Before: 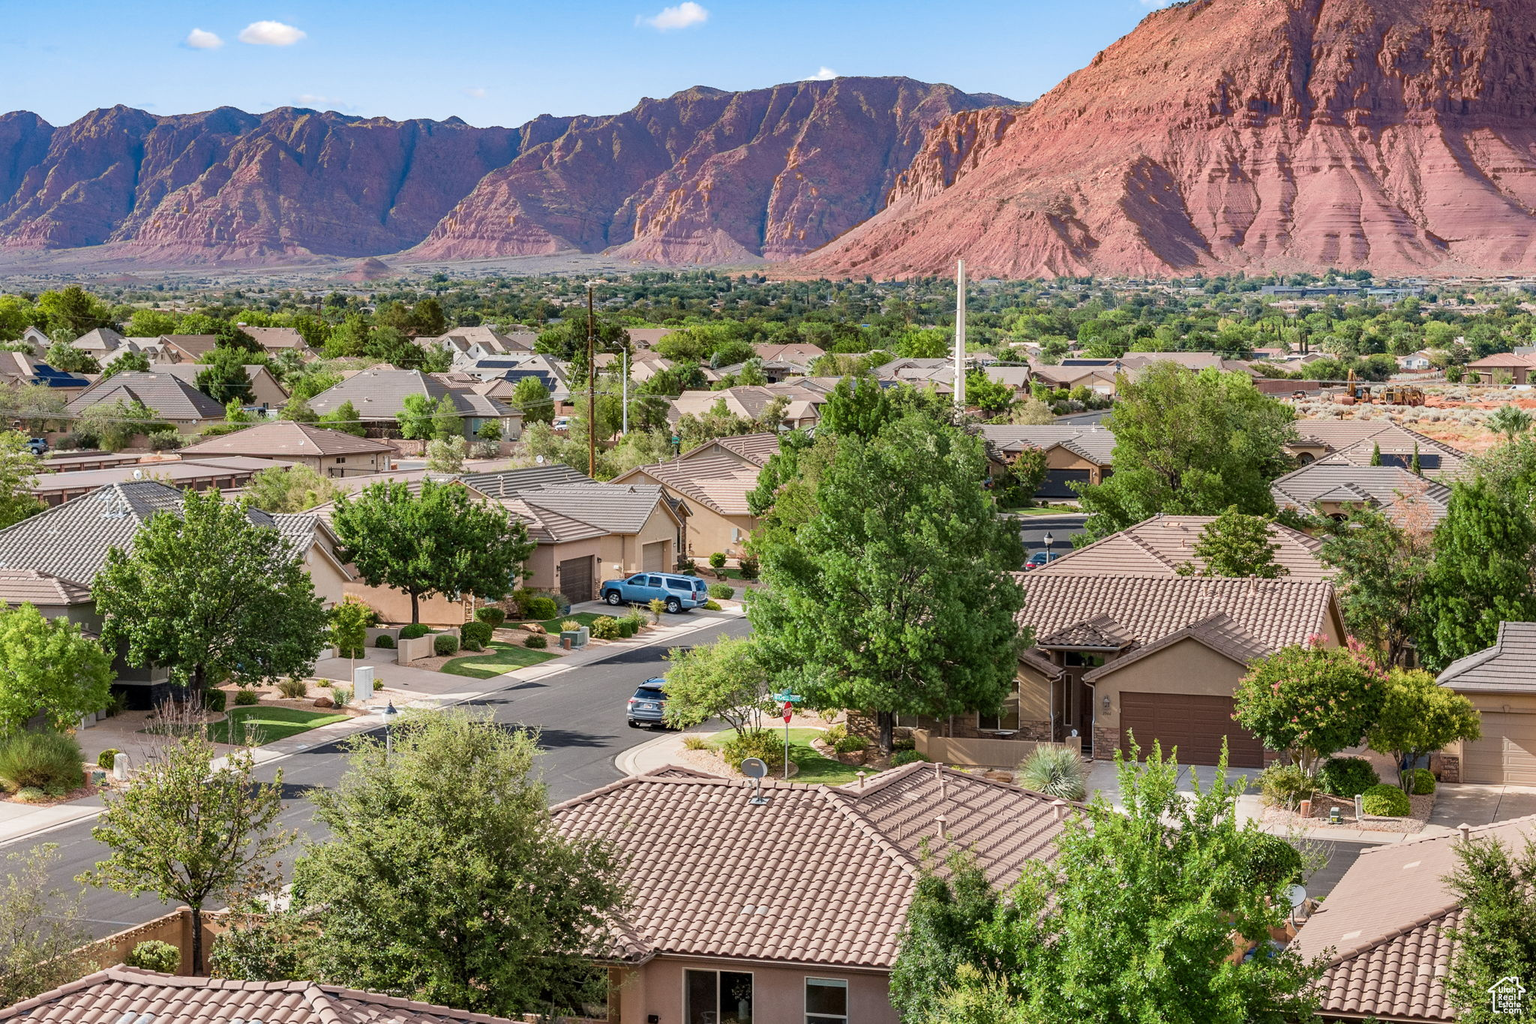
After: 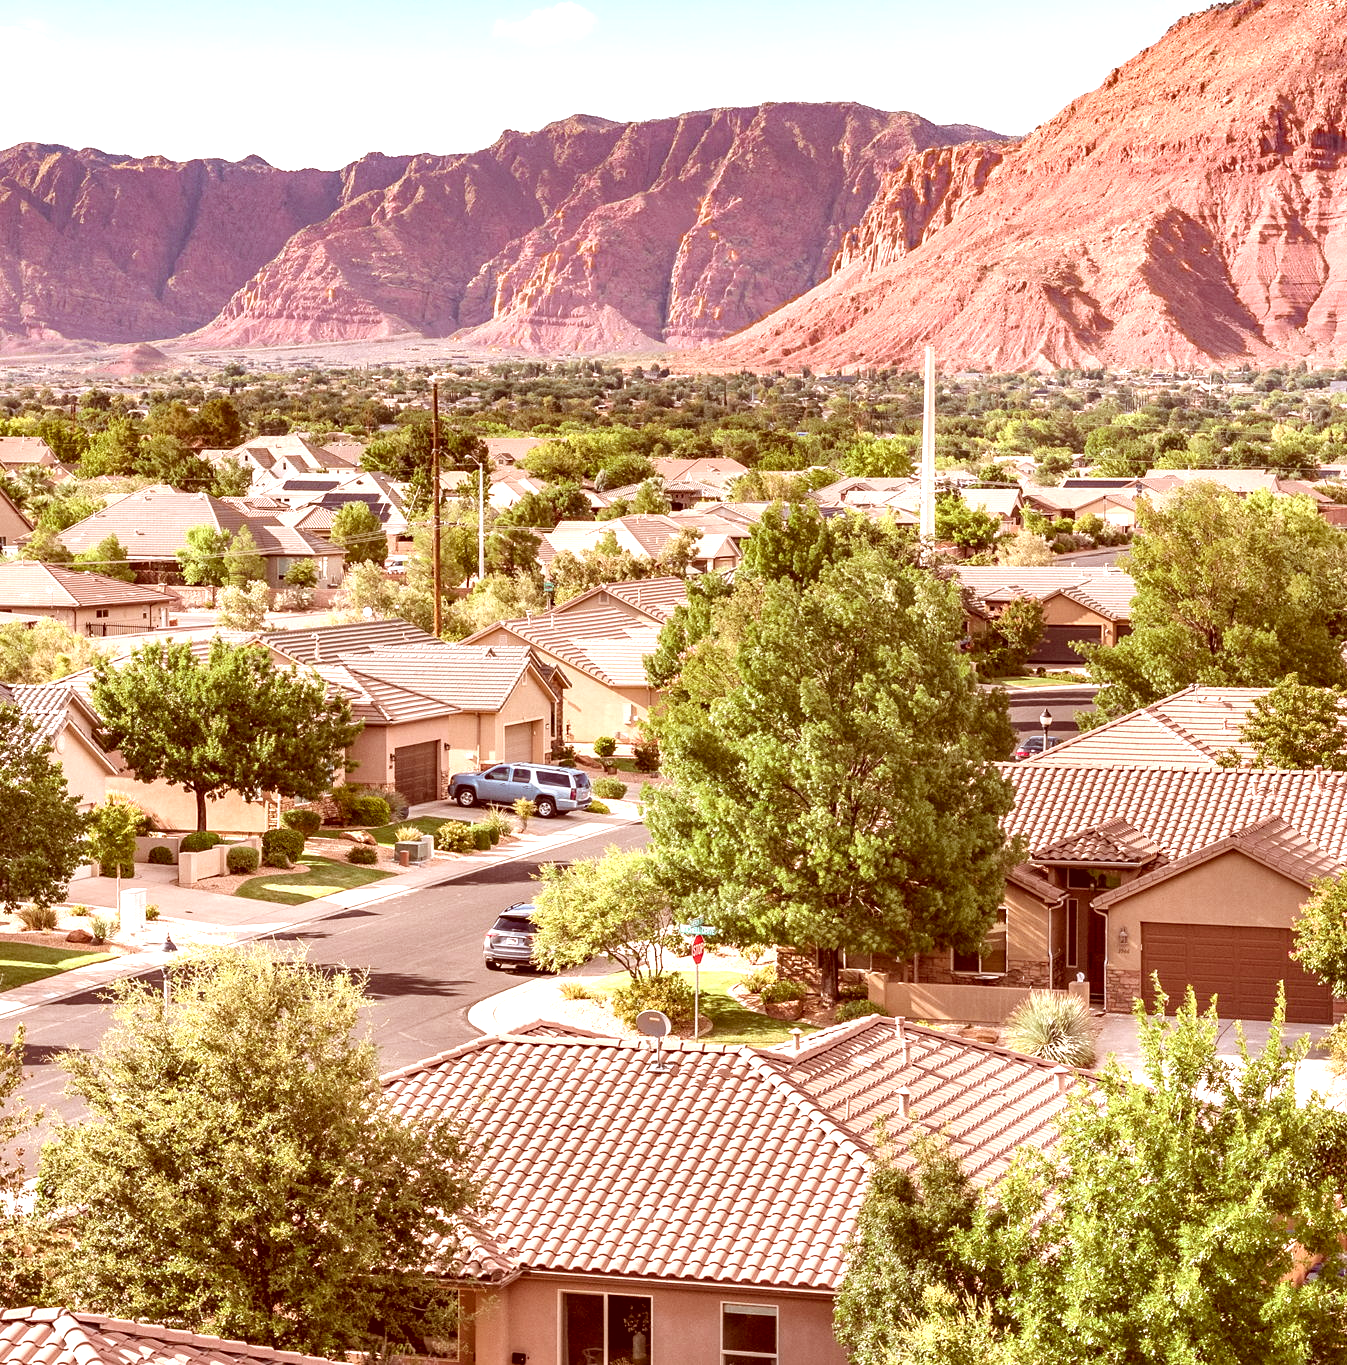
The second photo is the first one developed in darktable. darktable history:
crop: left 17.22%, right 16.995%
exposure: exposure 1 EV, compensate highlight preservation false
color correction: highlights a* 9.38, highlights b* 8.57, shadows a* 39.75, shadows b* 39.27, saturation 0.772
shadows and highlights: shadows 4.29, highlights -18.41, soften with gaussian
